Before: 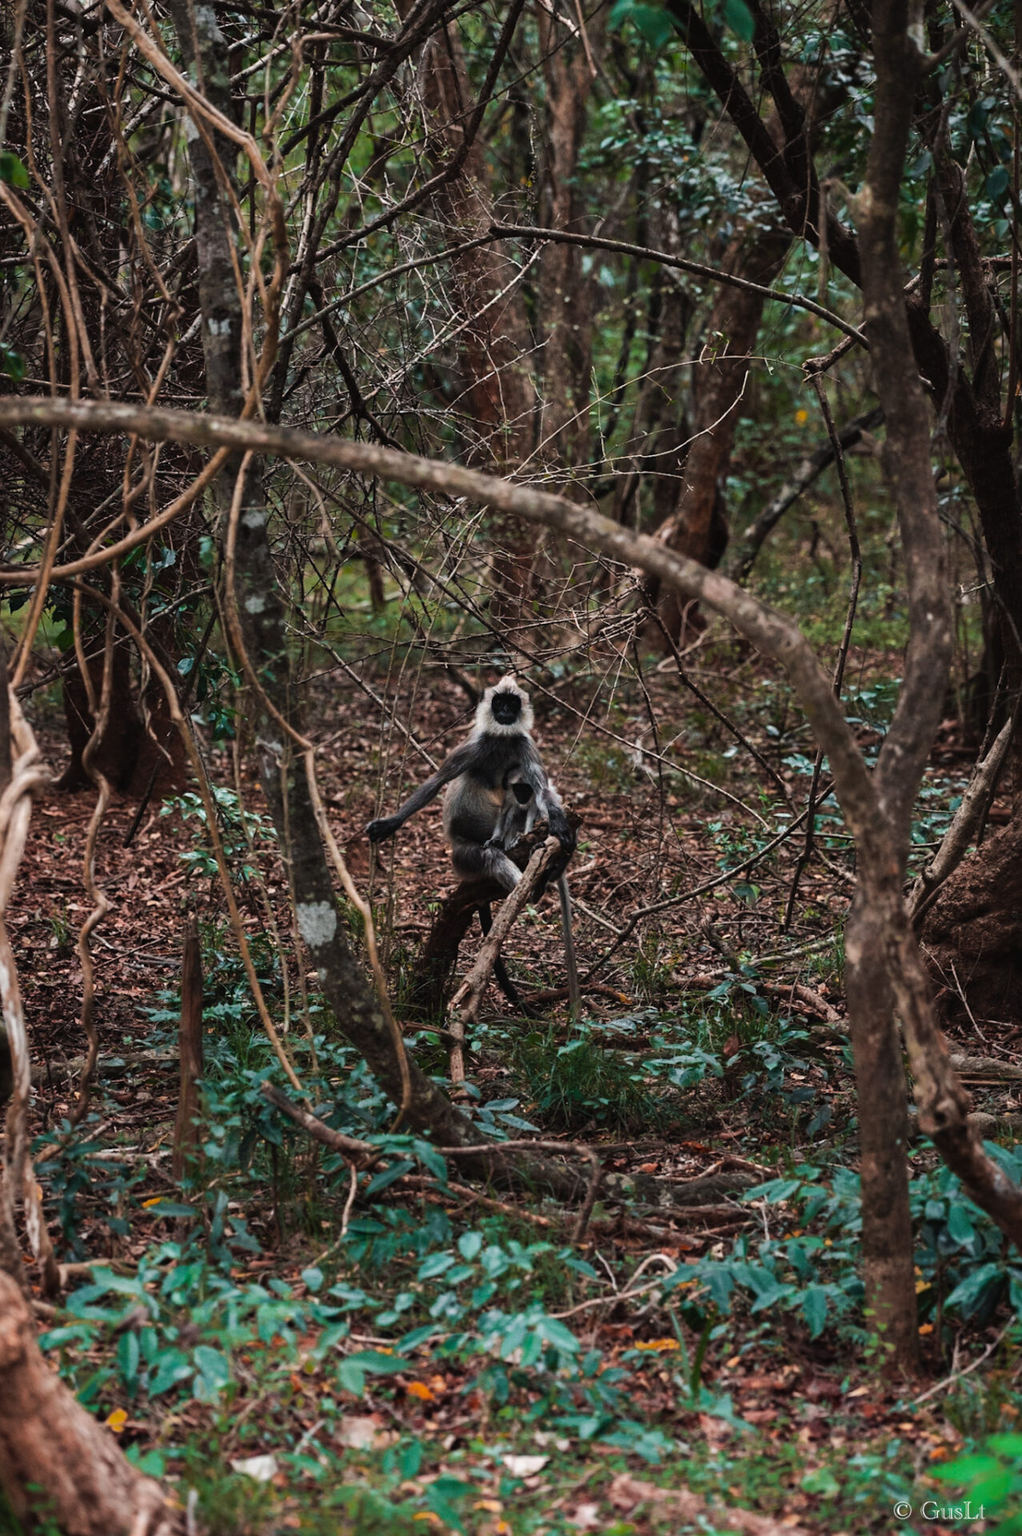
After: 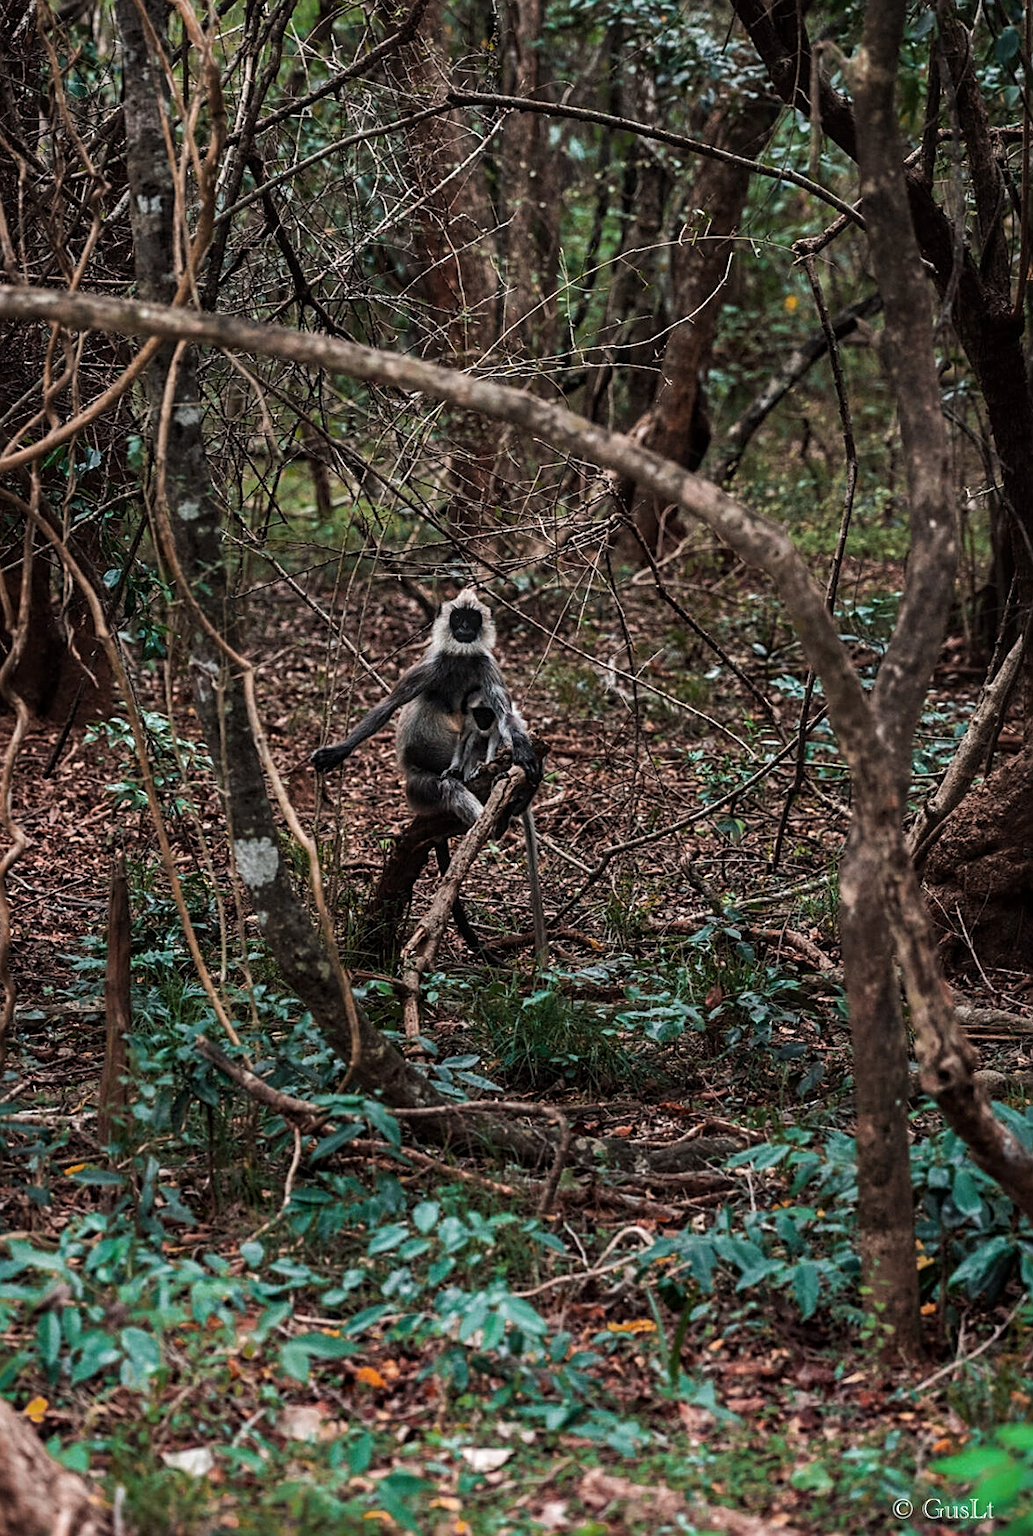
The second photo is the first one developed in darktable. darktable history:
crop and rotate: left 8.262%, top 9.226%
contrast brightness saturation: saturation -0.05
sharpen: on, module defaults
local contrast: on, module defaults
